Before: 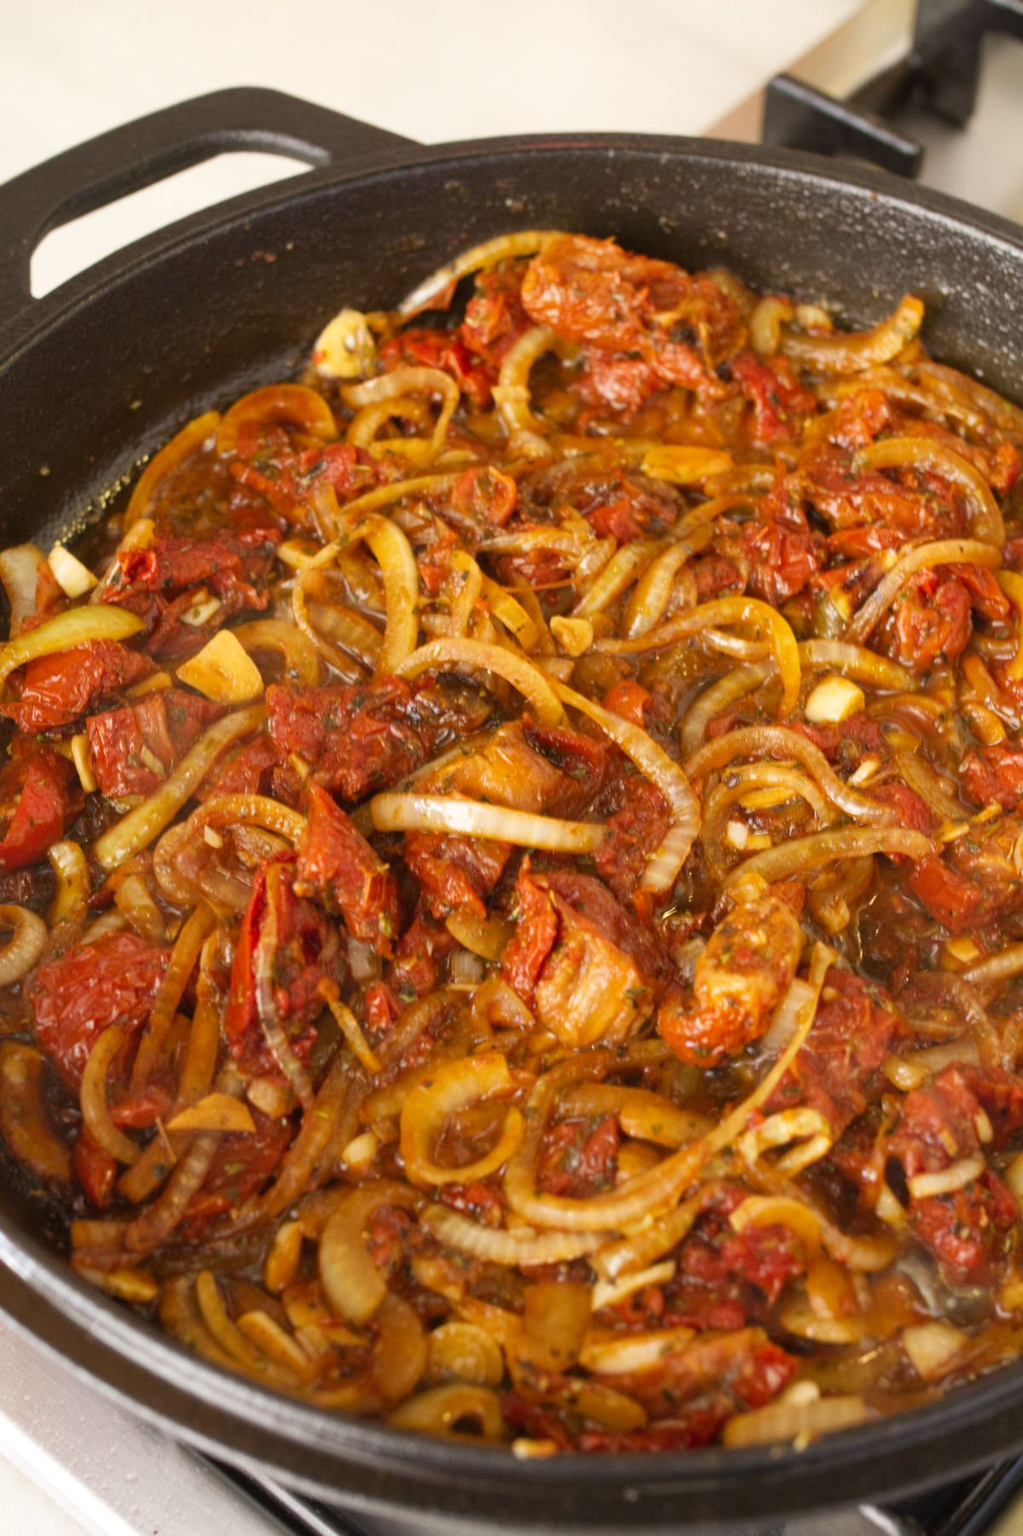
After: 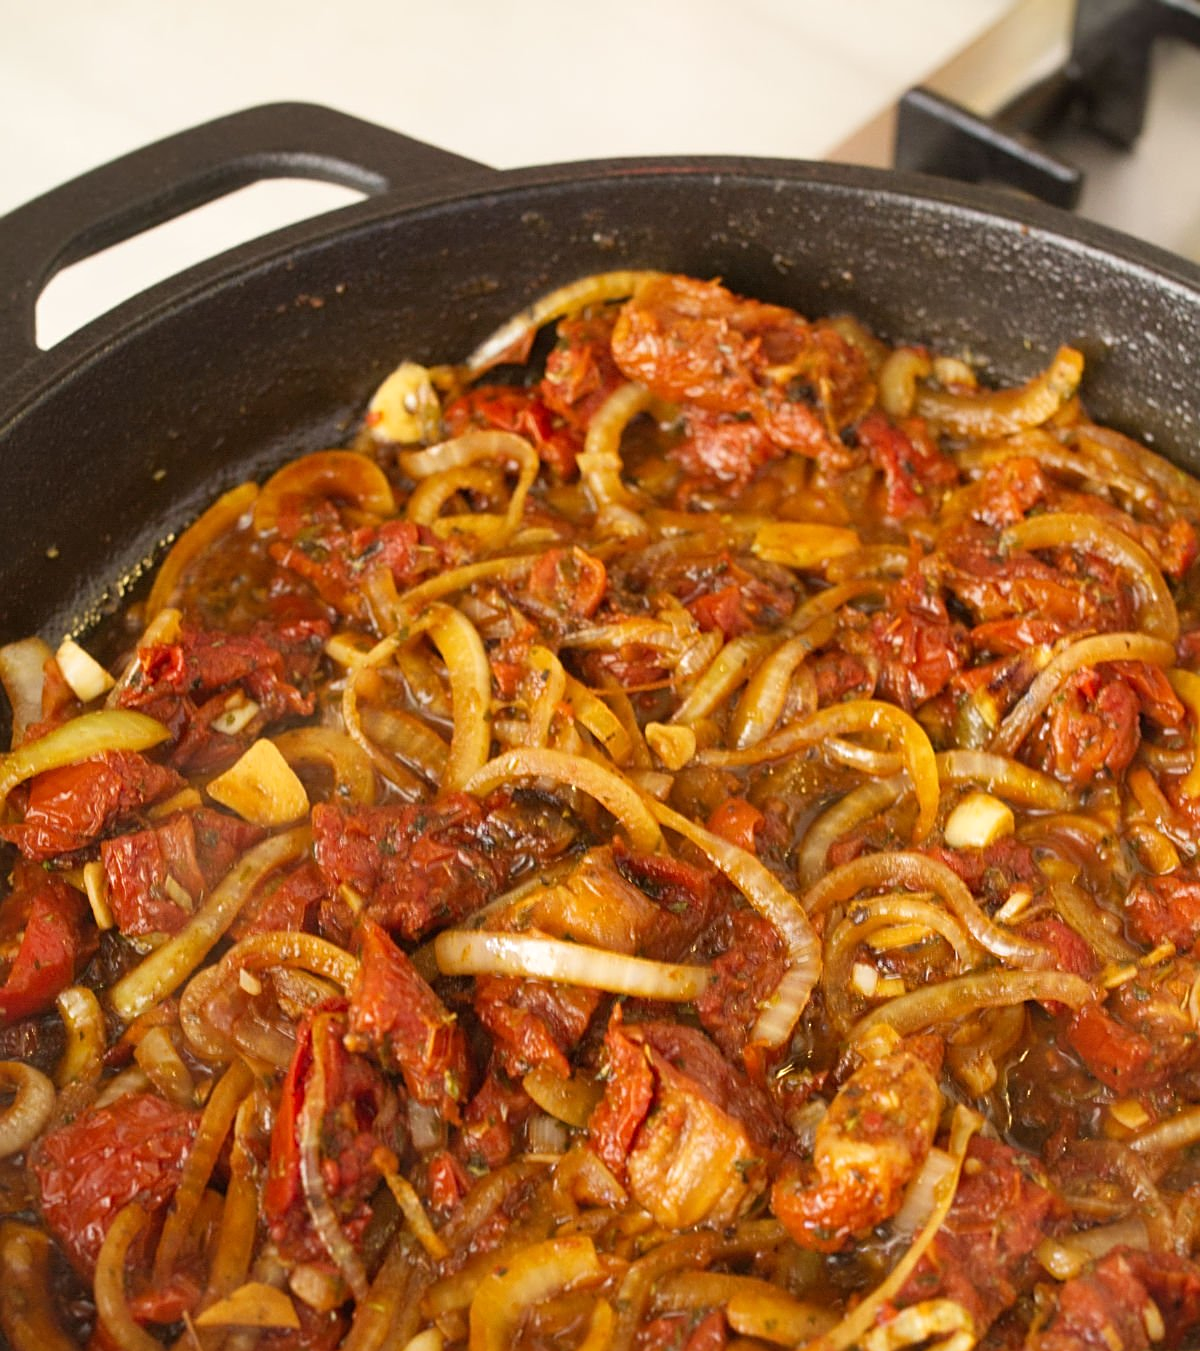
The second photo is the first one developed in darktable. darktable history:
crop: bottom 24.986%
sharpen: on, module defaults
tone equalizer: on, module defaults
